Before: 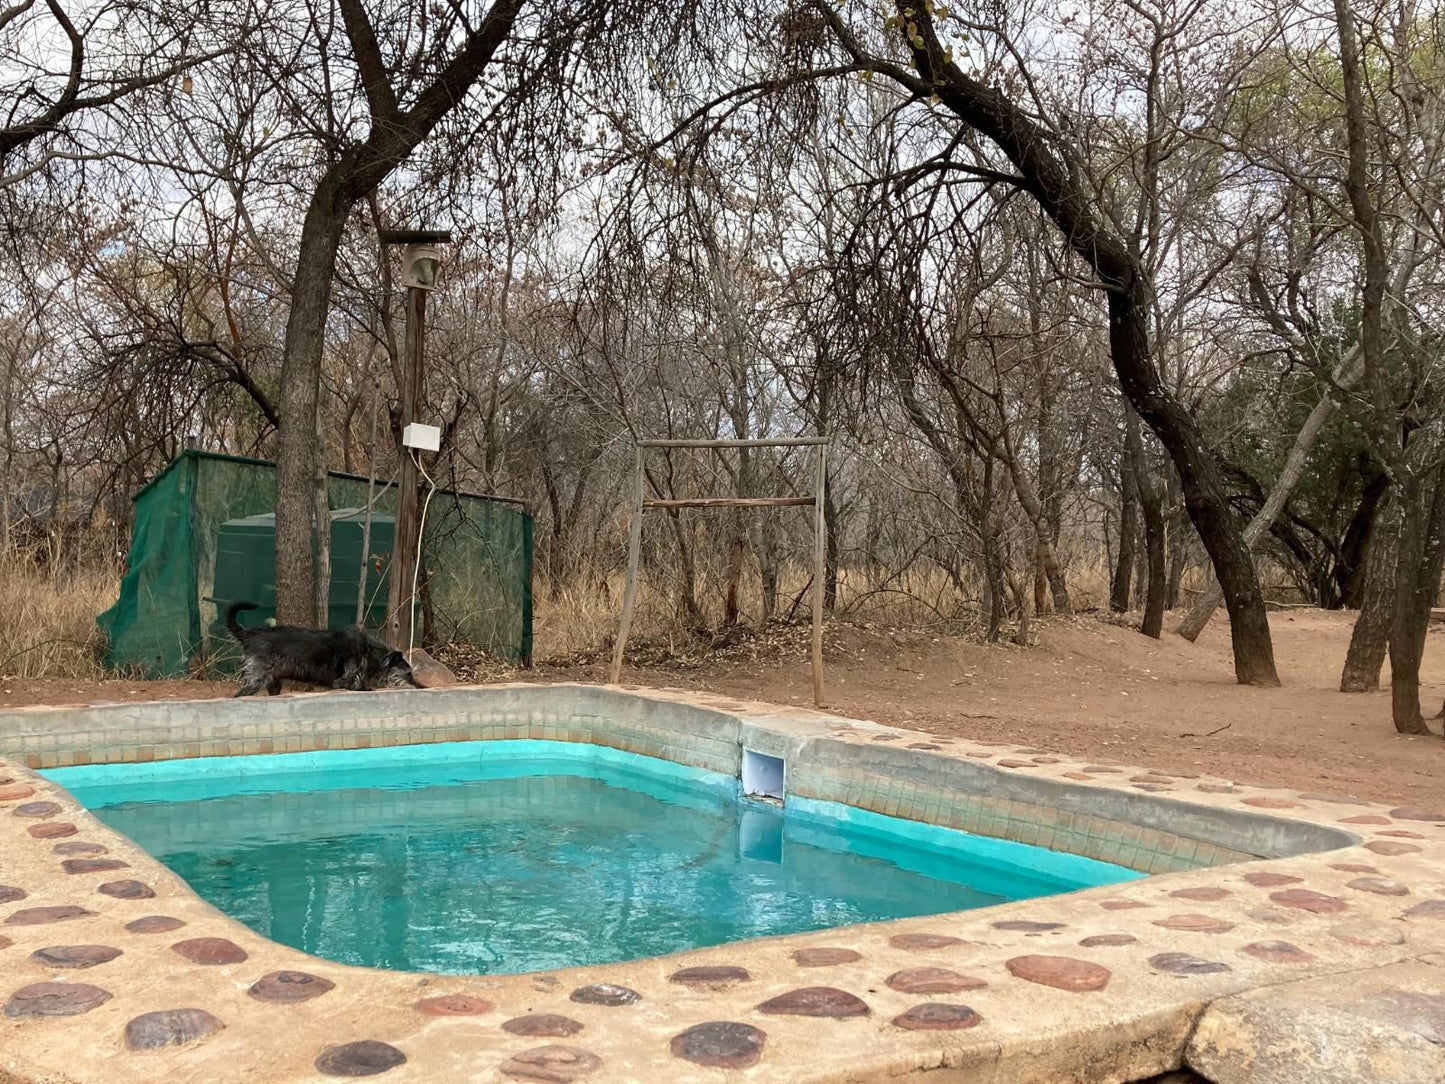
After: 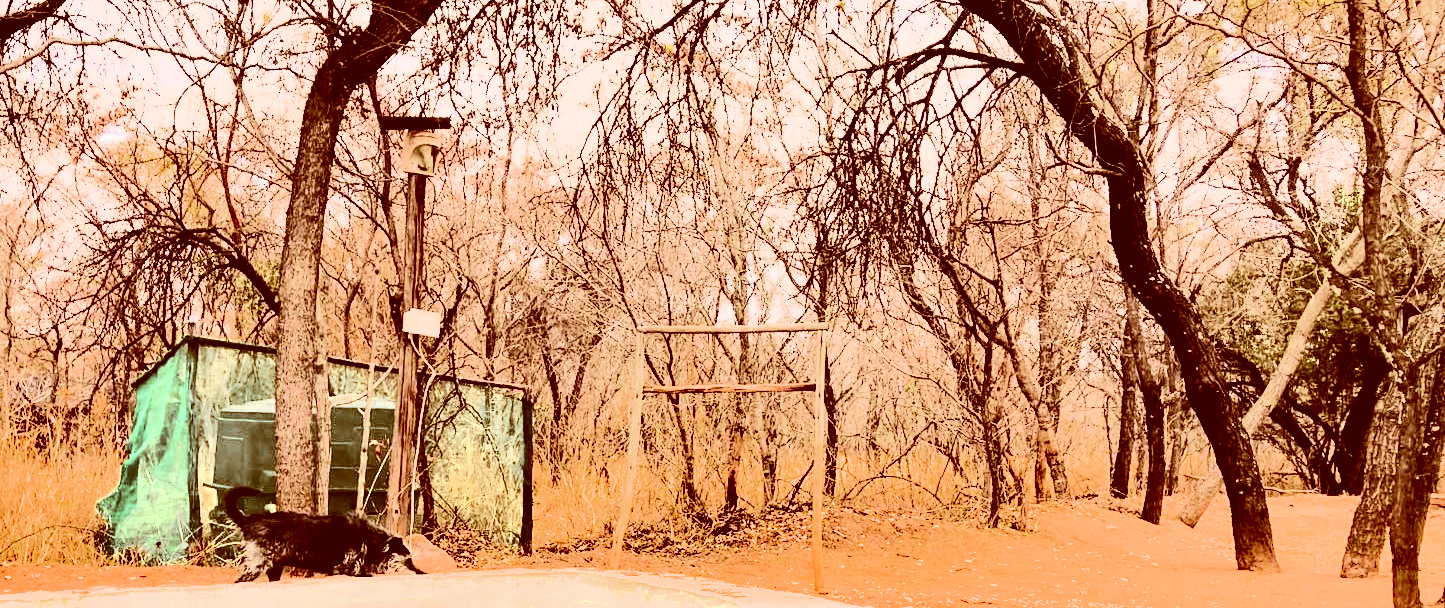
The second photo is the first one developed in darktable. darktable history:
exposure: black level correction 0, exposure 1.45 EV, compensate exposure bias true, compensate highlight preservation false
crop and rotate: top 10.605%, bottom 33.274%
contrast brightness saturation: contrast 0.28
color zones: curves: ch0 [(0.11, 0.396) (0.195, 0.36) (0.25, 0.5) (0.303, 0.412) (0.357, 0.544) (0.75, 0.5) (0.967, 0.328)]; ch1 [(0, 0.468) (0.112, 0.512) (0.202, 0.6) (0.25, 0.5) (0.307, 0.352) (0.357, 0.544) (0.75, 0.5) (0.963, 0.524)]
white balance: red 1.009, blue 0.985
shadows and highlights: soften with gaussian
rgb curve: curves: ch0 [(0, 0) (0.21, 0.15) (0.24, 0.21) (0.5, 0.75) (0.75, 0.96) (0.89, 0.99) (1, 1)]; ch1 [(0, 0.02) (0.21, 0.13) (0.25, 0.2) (0.5, 0.67) (0.75, 0.9) (0.89, 0.97) (1, 1)]; ch2 [(0, 0.02) (0.21, 0.13) (0.25, 0.2) (0.5, 0.67) (0.75, 0.9) (0.89, 0.97) (1, 1)], compensate middle gray true
color correction: highlights a* 9.03, highlights b* 8.71, shadows a* 40, shadows b* 40, saturation 0.8
